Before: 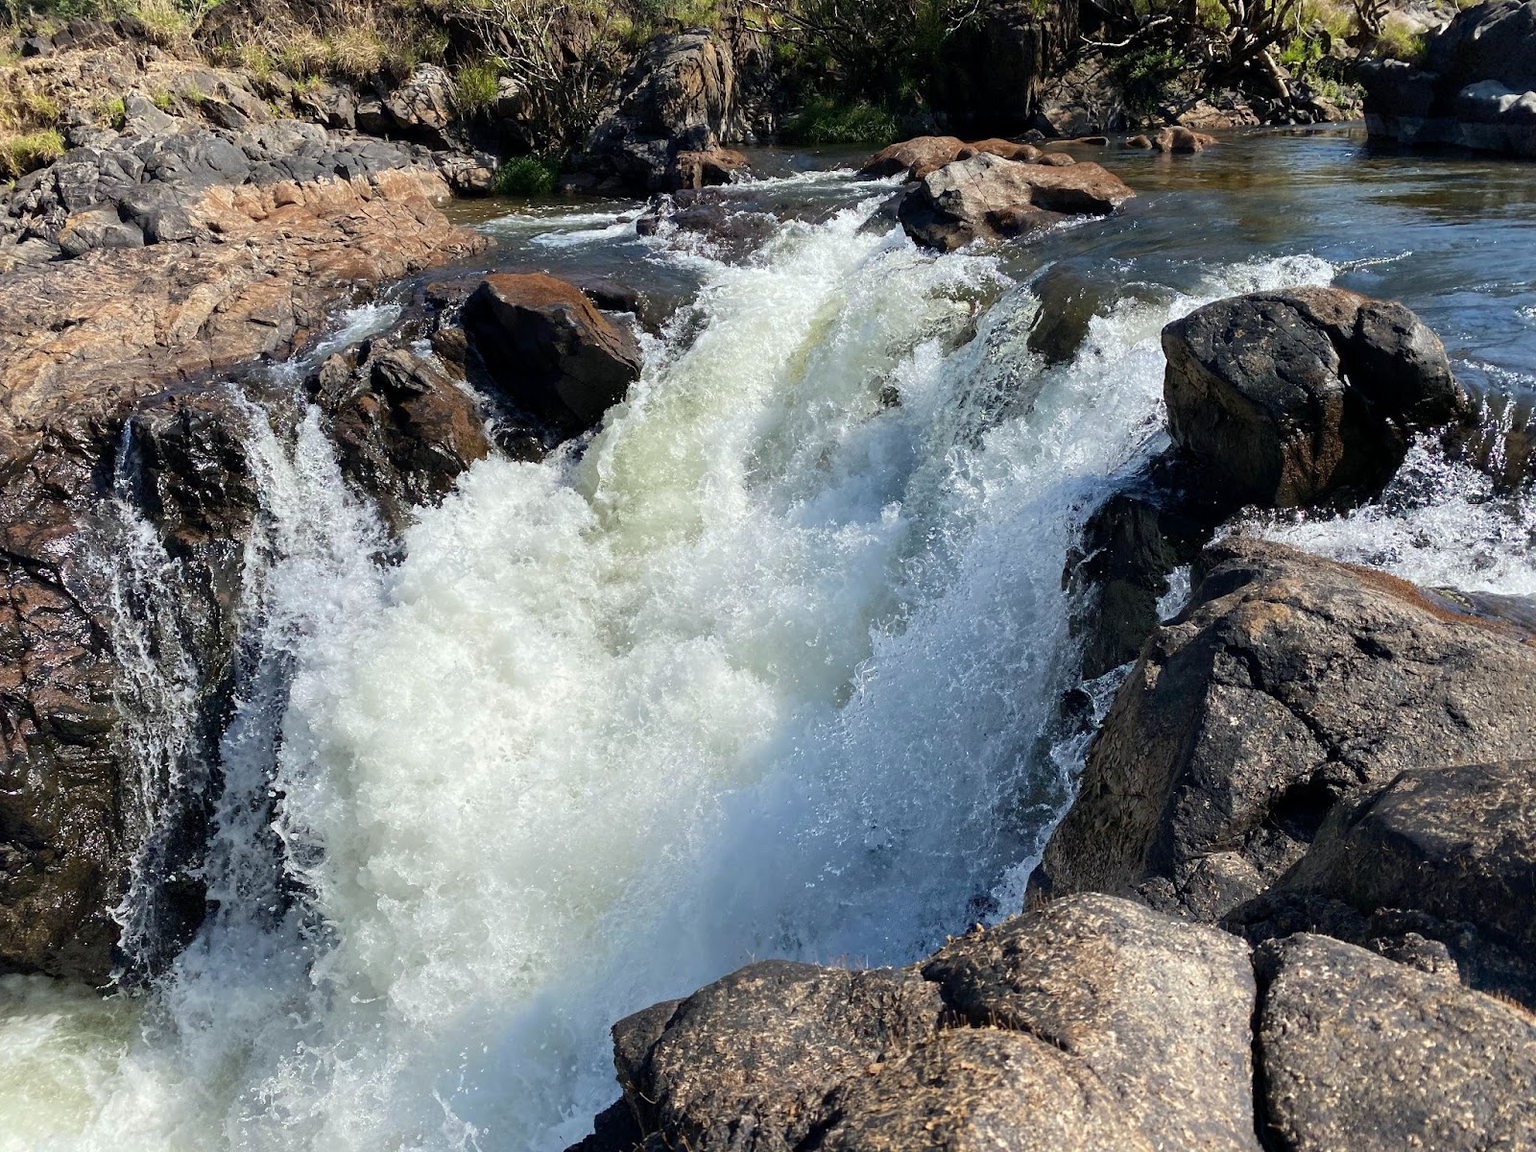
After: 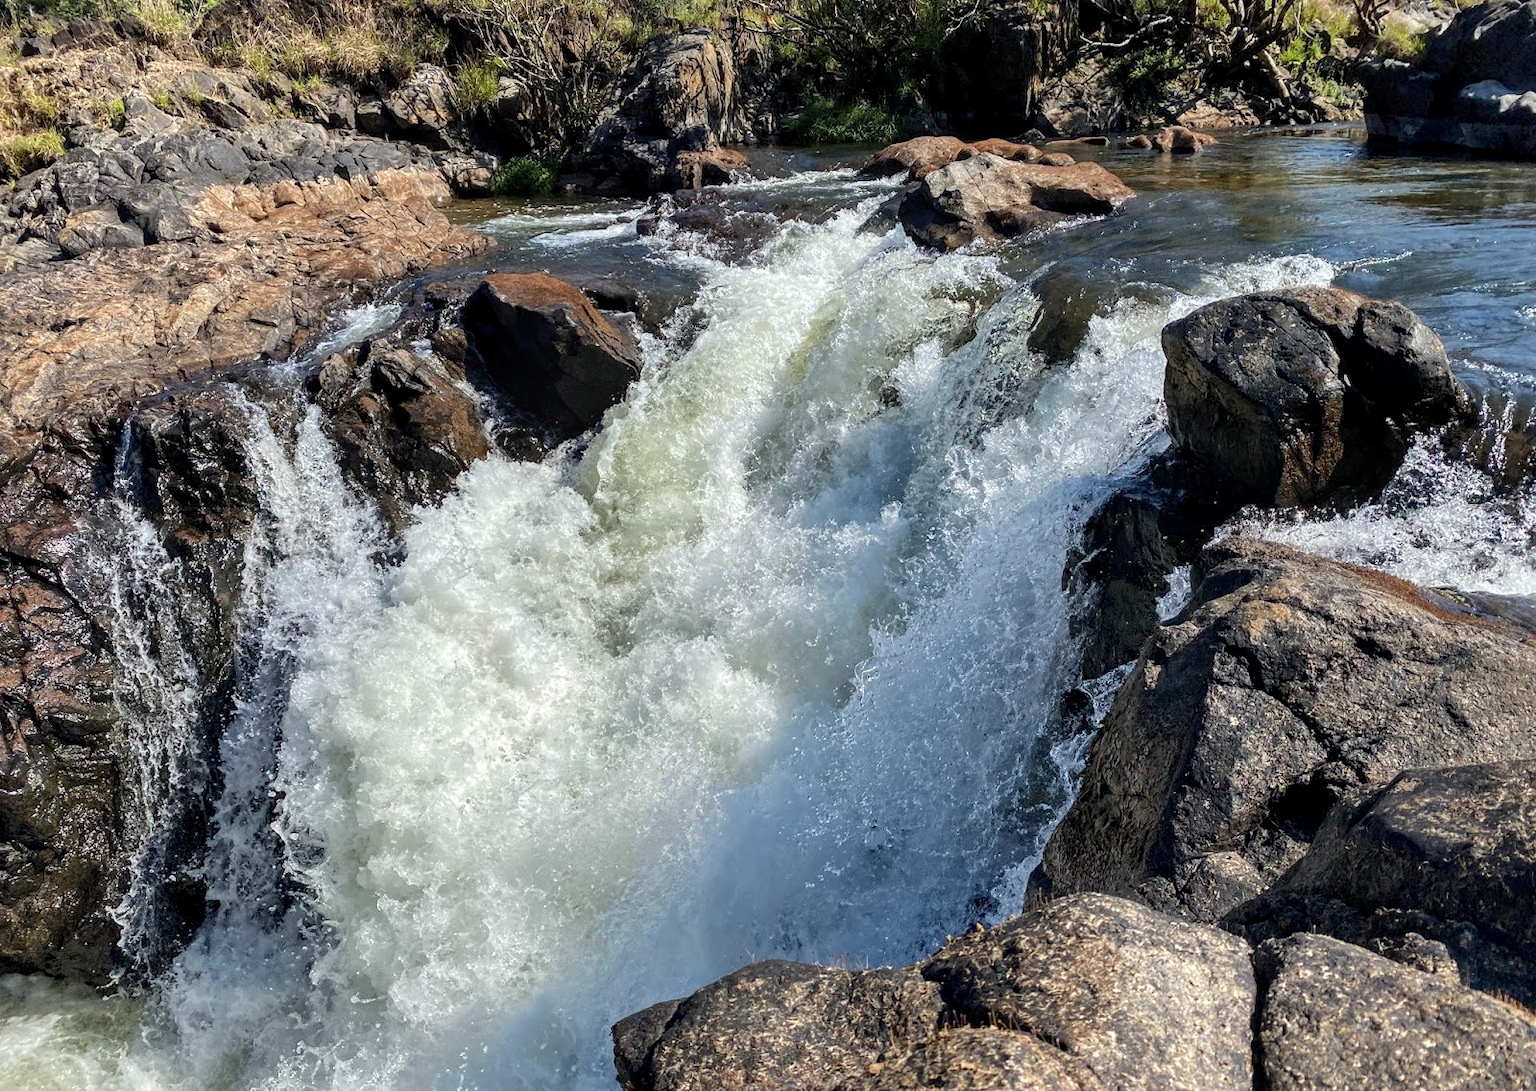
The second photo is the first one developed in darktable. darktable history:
shadows and highlights: low approximation 0.01, soften with gaussian
crop and rotate: top 0.005%, bottom 5.169%
local contrast: on, module defaults
